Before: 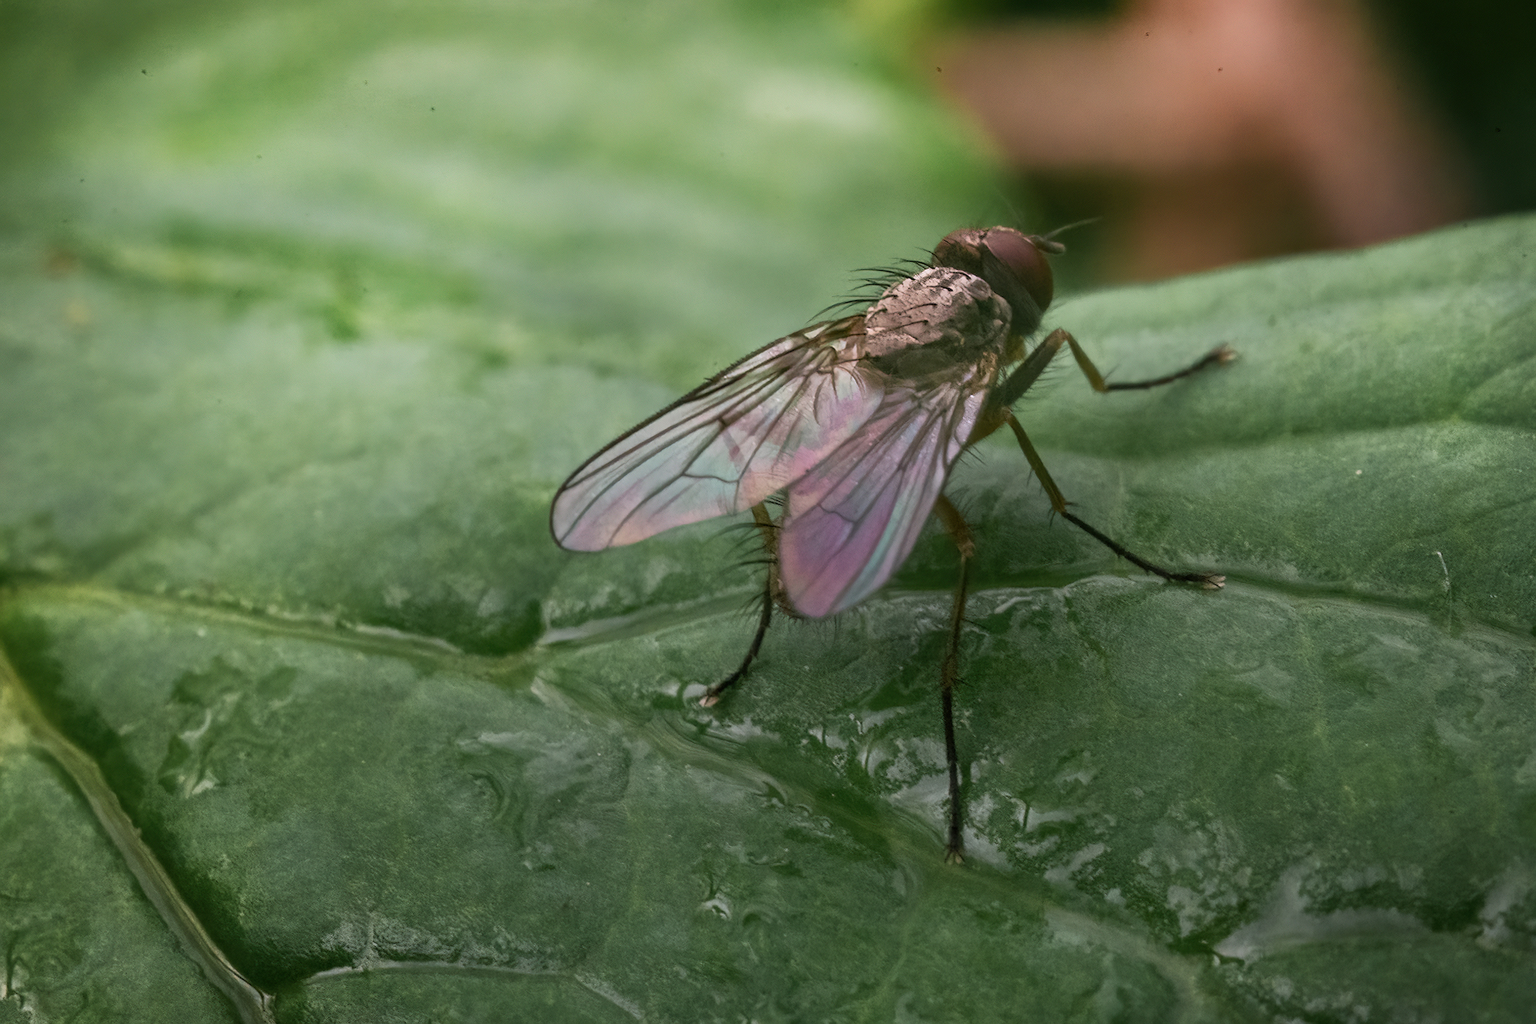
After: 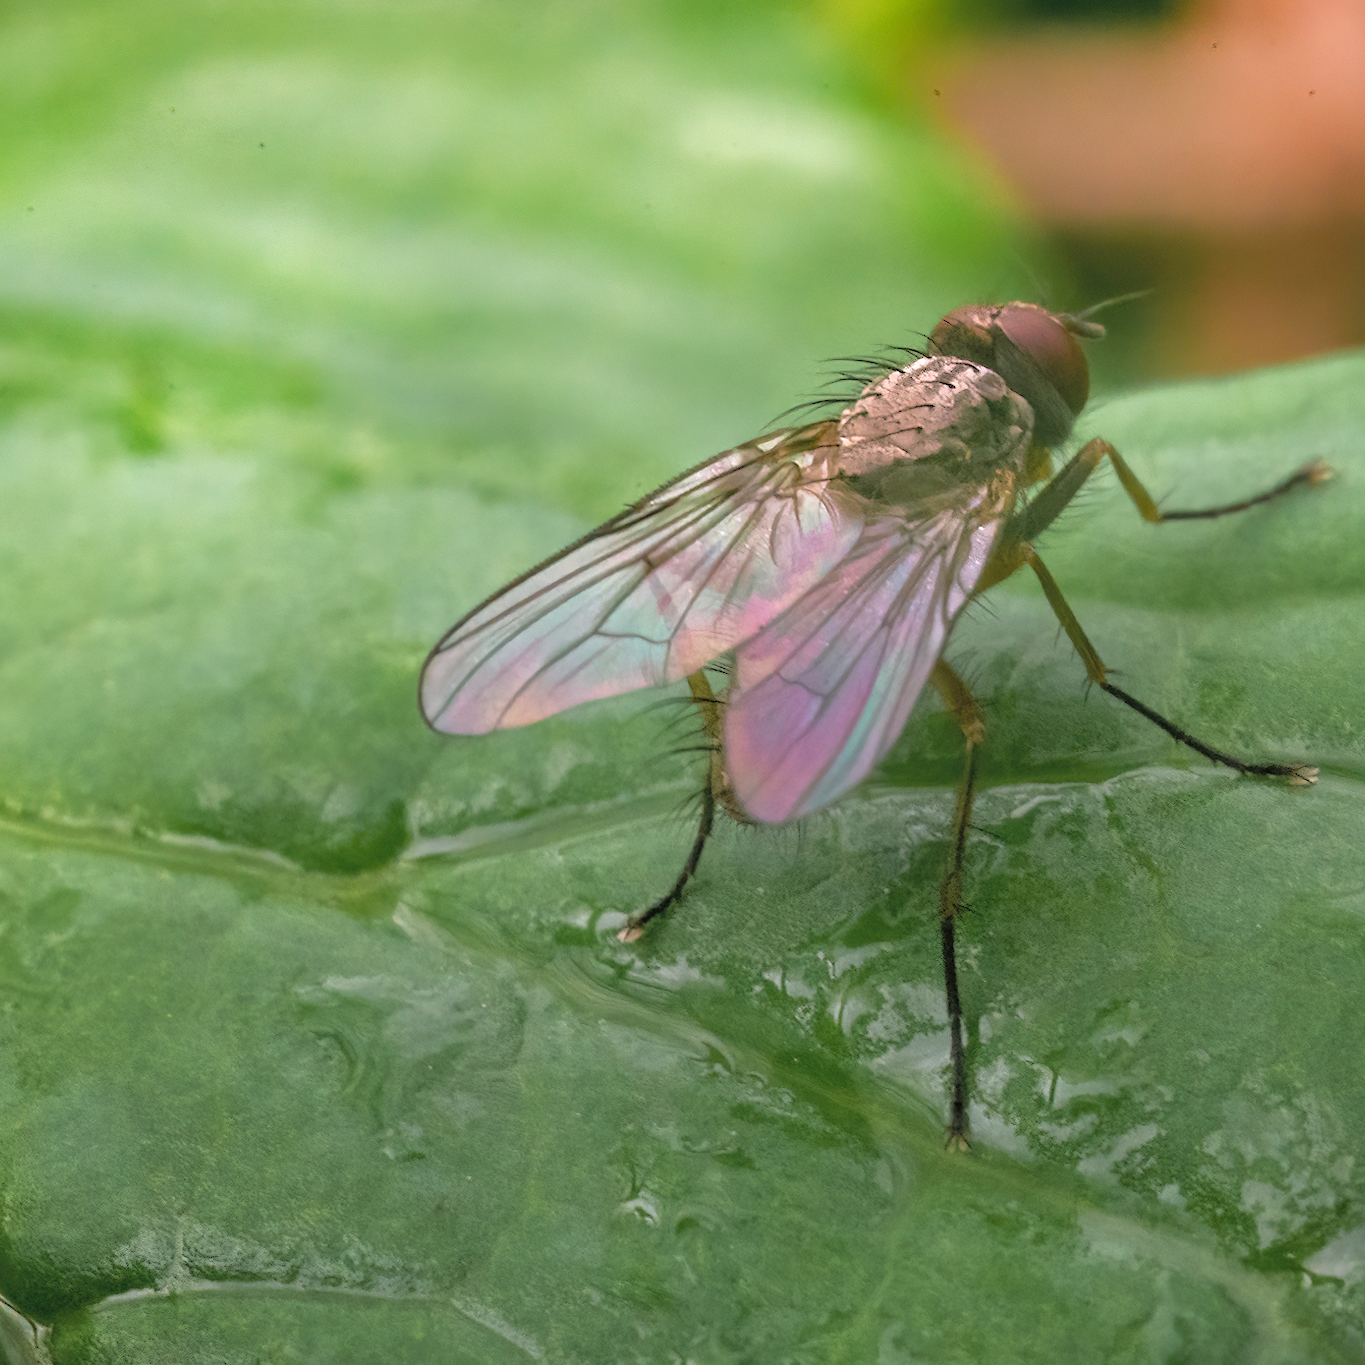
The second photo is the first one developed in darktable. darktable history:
crop: left 15.406%, right 17.909%
tone curve: curves: ch0 [(0, 0) (0.004, 0.008) (0.077, 0.156) (0.169, 0.29) (0.774, 0.774) (1, 1)], color space Lab, independent channels, preserve colors none
color balance rgb: perceptual saturation grading › global saturation 29.969%, perceptual brilliance grading › global brilliance 12.33%
